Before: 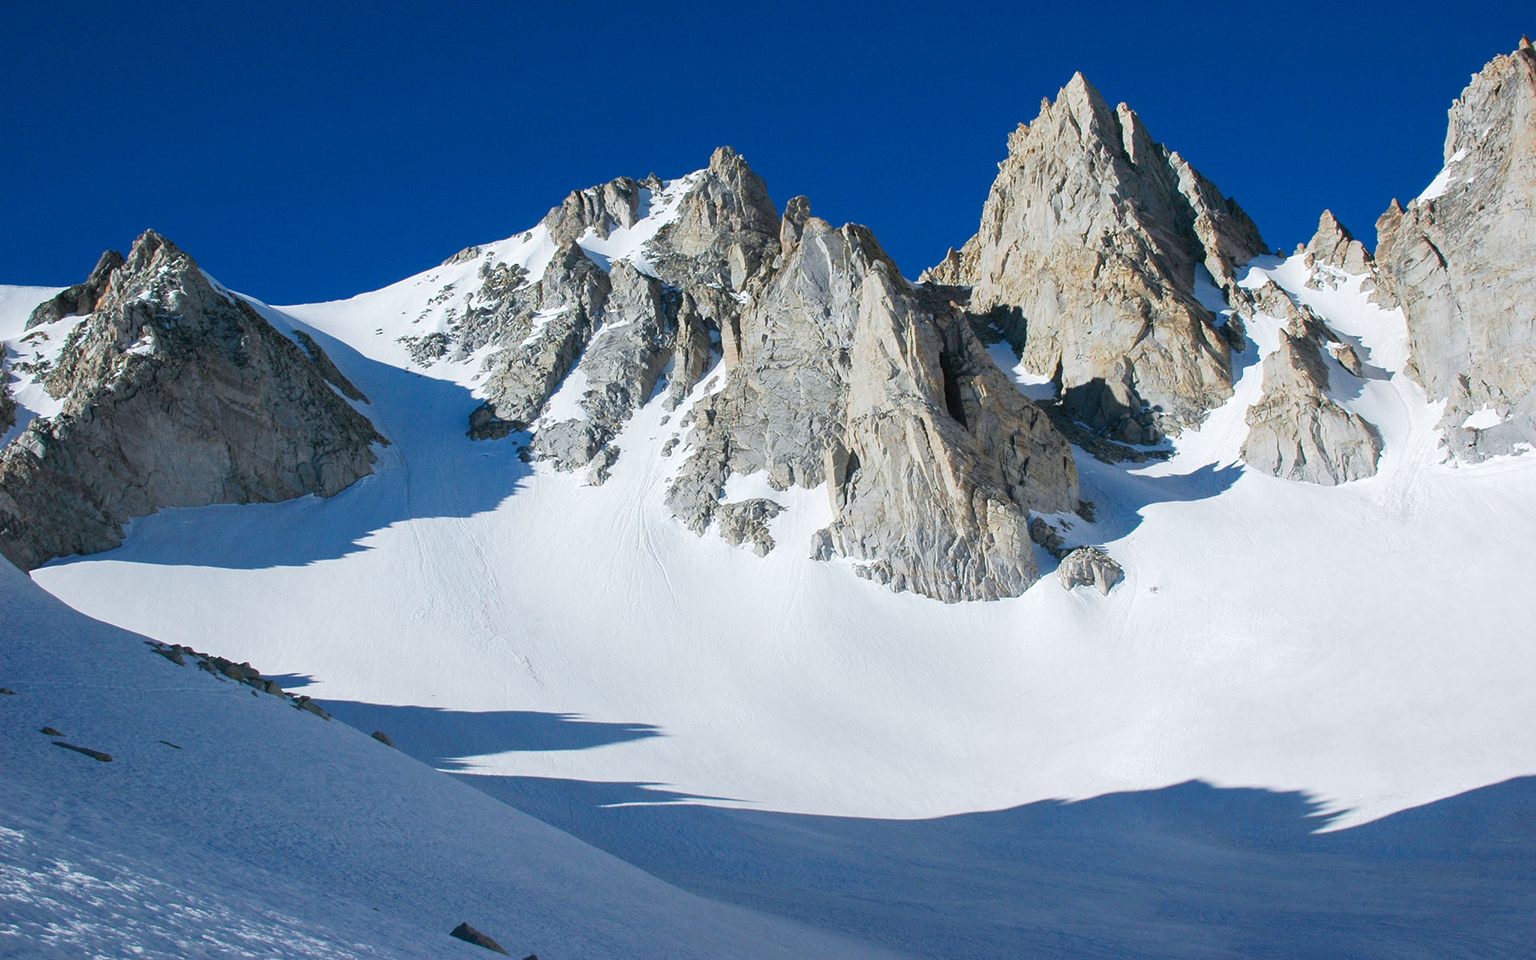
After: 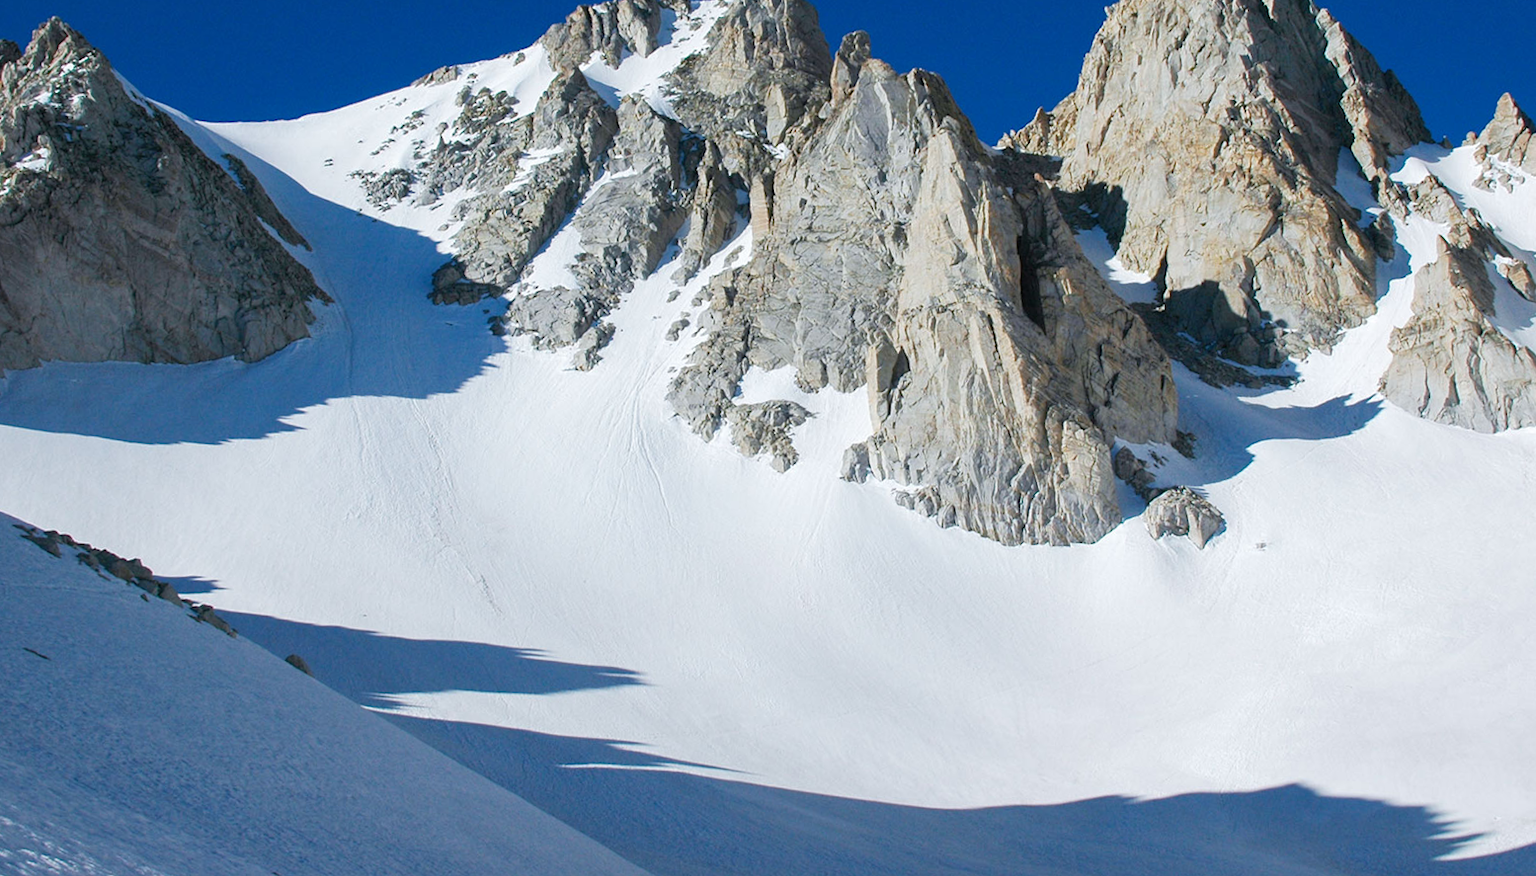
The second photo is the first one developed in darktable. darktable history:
crop and rotate: angle -3.95°, left 9.751%, top 21.243%, right 12.413%, bottom 12%
